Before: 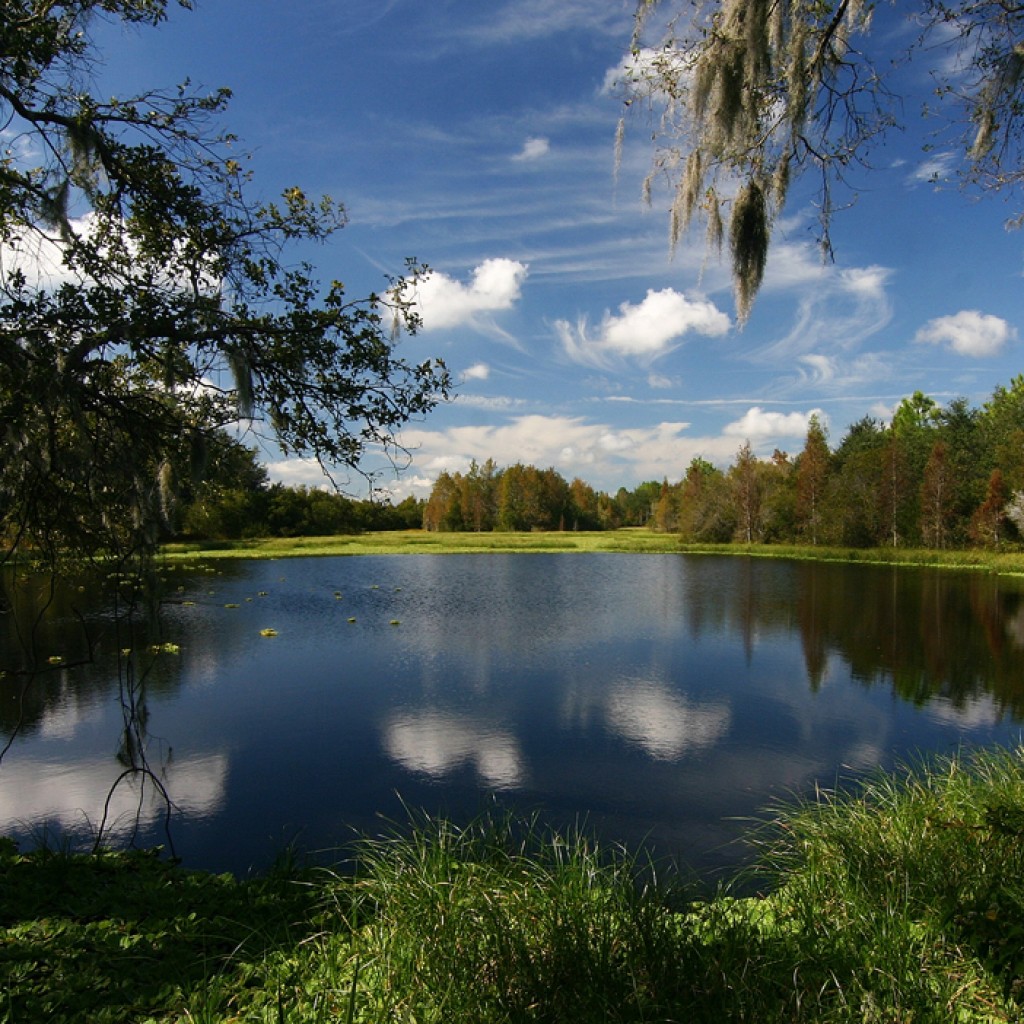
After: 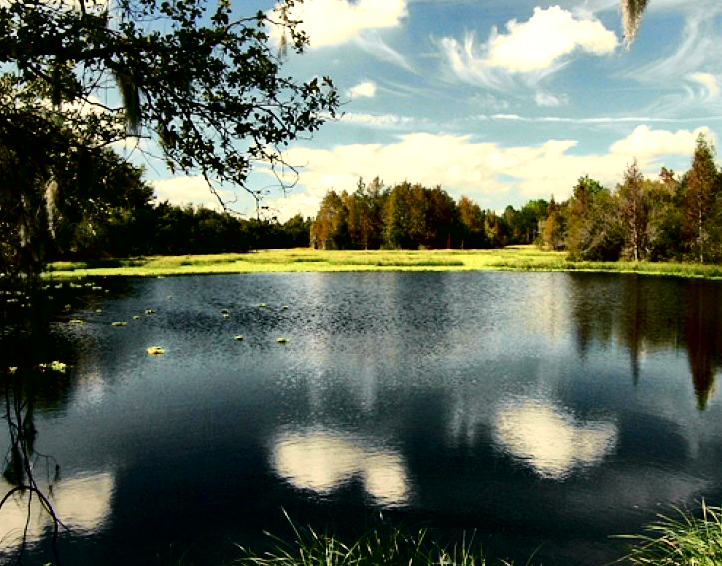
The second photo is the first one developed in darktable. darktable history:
crop: left 11.123%, top 27.61%, right 18.3%, bottom 17.034%
contrast brightness saturation: brightness -0.09
white balance: red 1.029, blue 0.92
exposure: exposure 0.661 EV, compensate highlight preservation false
tone curve: curves: ch0 [(0, 0.006) (0.184, 0.117) (0.405, 0.46) (0.456, 0.528) (0.634, 0.728) (0.877, 0.89) (0.984, 0.935)]; ch1 [(0, 0) (0.443, 0.43) (0.492, 0.489) (0.566, 0.579) (0.595, 0.625) (0.608, 0.667) (0.65, 0.729) (1, 1)]; ch2 [(0, 0) (0.33, 0.301) (0.421, 0.443) (0.447, 0.489) (0.492, 0.498) (0.537, 0.583) (0.586, 0.591) (0.663, 0.686) (1, 1)], color space Lab, independent channels, preserve colors none
local contrast: mode bilateral grid, contrast 44, coarseness 69, detail 214%, midtone range 0.2
